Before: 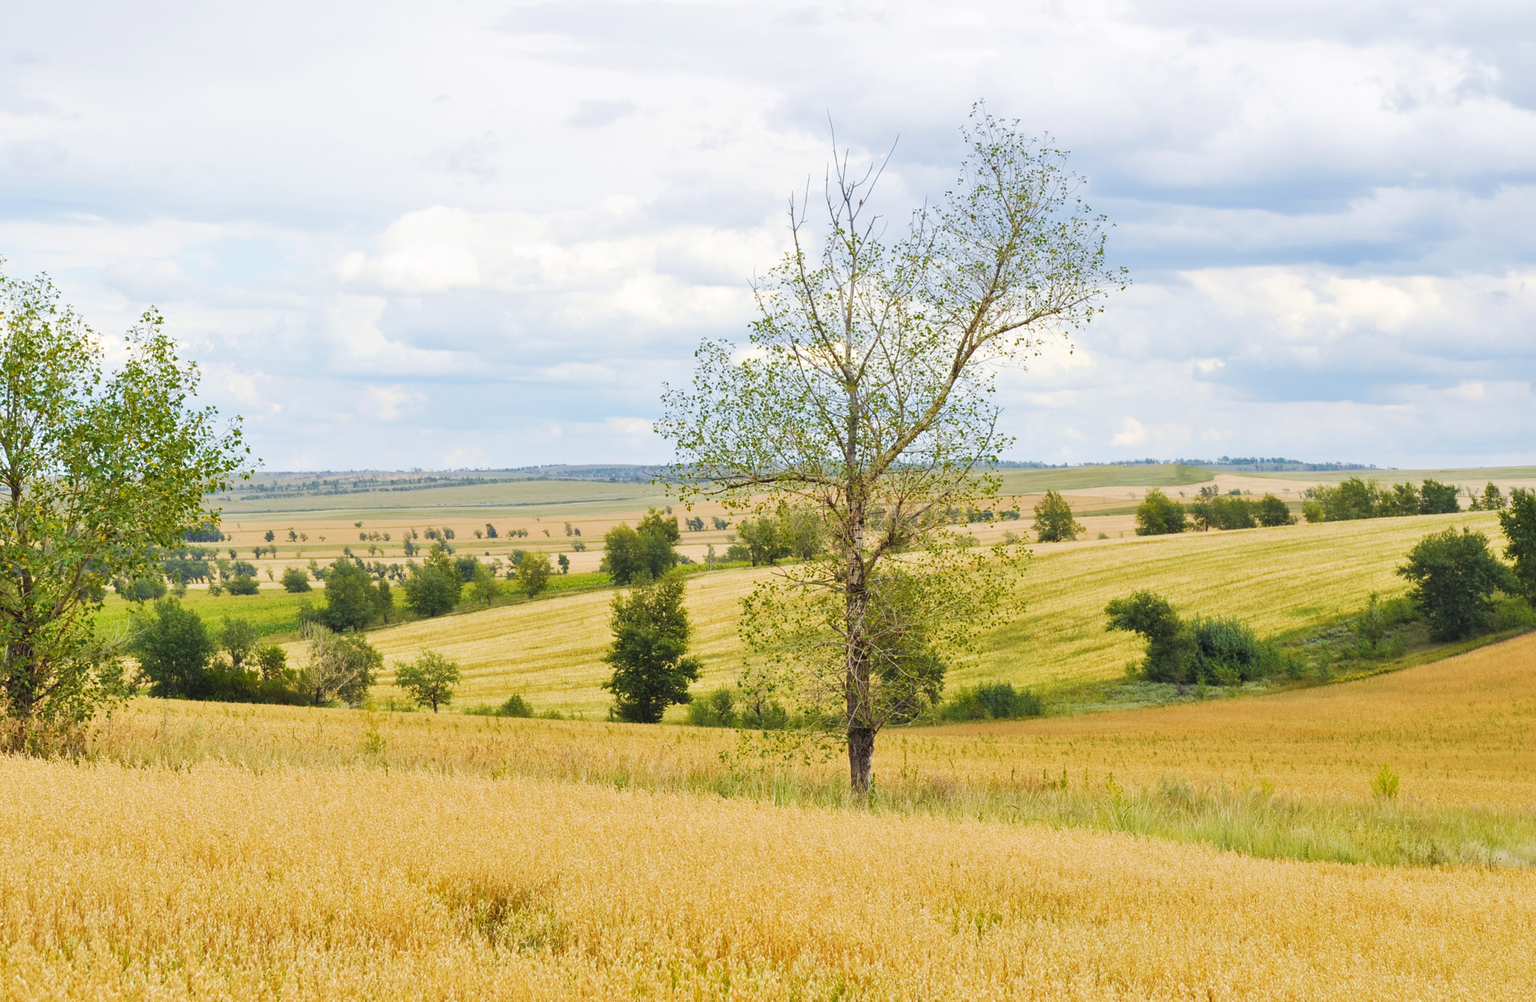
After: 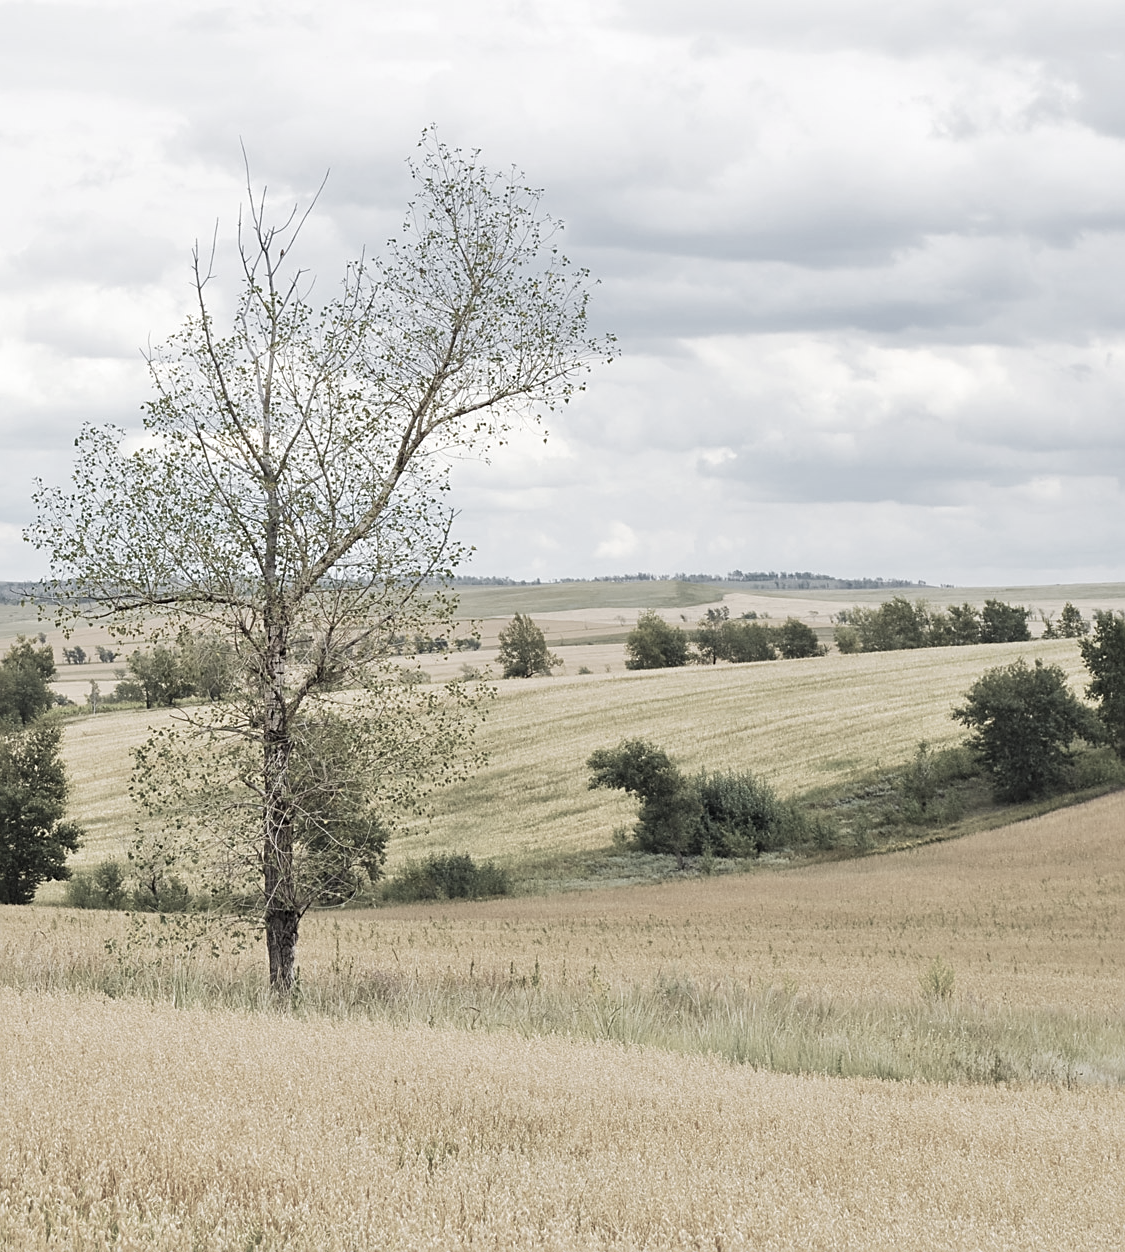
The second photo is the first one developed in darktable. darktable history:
sharpen: on, module defaults
crop: left 41.402%
color zones: curves: ch1 [(0, 0.153) (0.143, 0.15) (0.286, 0.151) (0.429, 0.152) (0.571, 0.152) (0.714, 0.151) (0.857, 0.151) (1, 0.153)]
